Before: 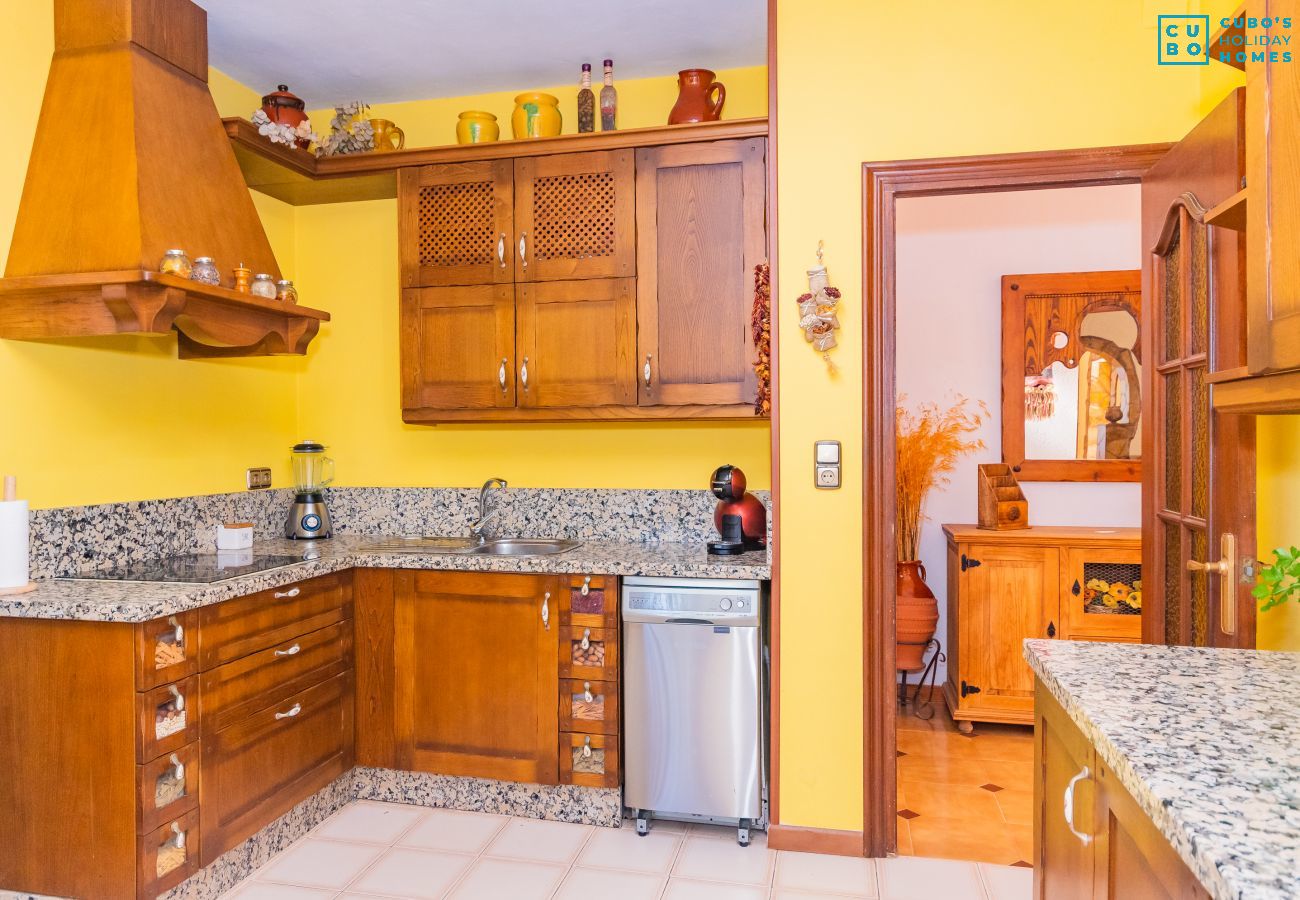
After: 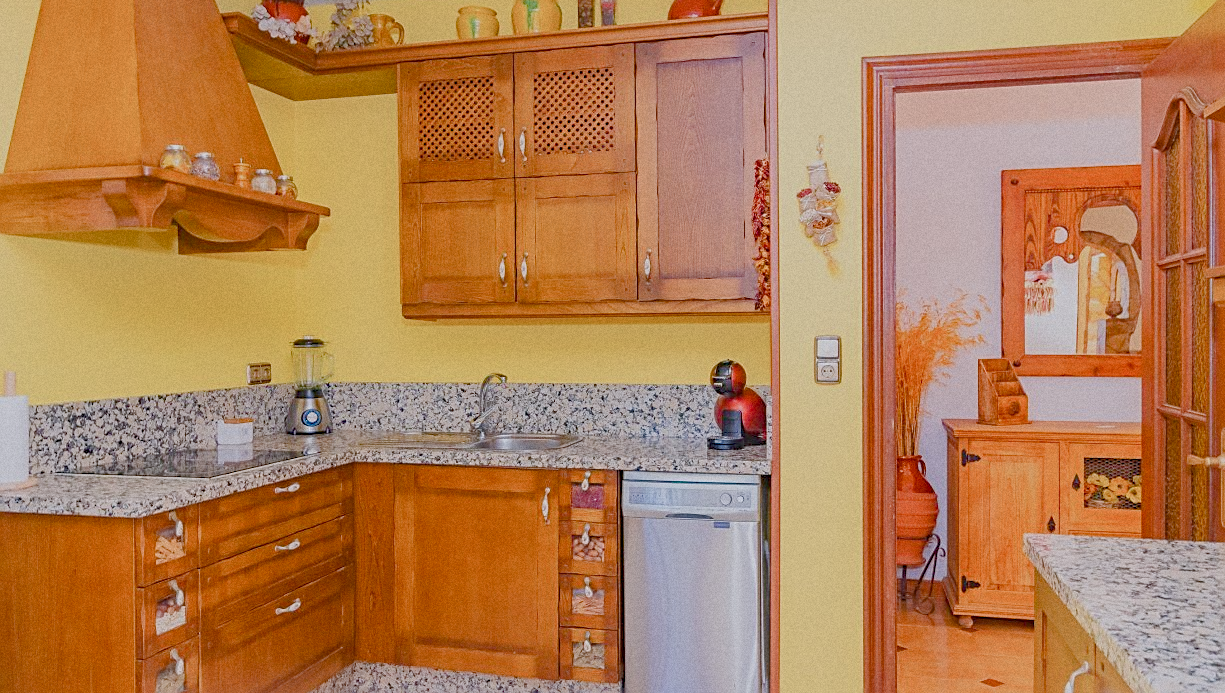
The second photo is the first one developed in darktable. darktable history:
grain: coarseness 22.88 ISO
crop and rotate: angle 0.03°, top 11.643%, right 5.651%, bottom 11.189%
sharpen: on, module defaults
color balance rgb: shadows lift › chroma 1%, shadows lift › hue 113°, highlights gain › chroma 0.2%, highlights gain › hue 333°, perceptual saturation grading › global saturation 20%, perceptual saturation grading › highlights -50%, perceptual saturation grading › shadows 25%, contrast -30%
white balance: red 0.983, blue 1.036
